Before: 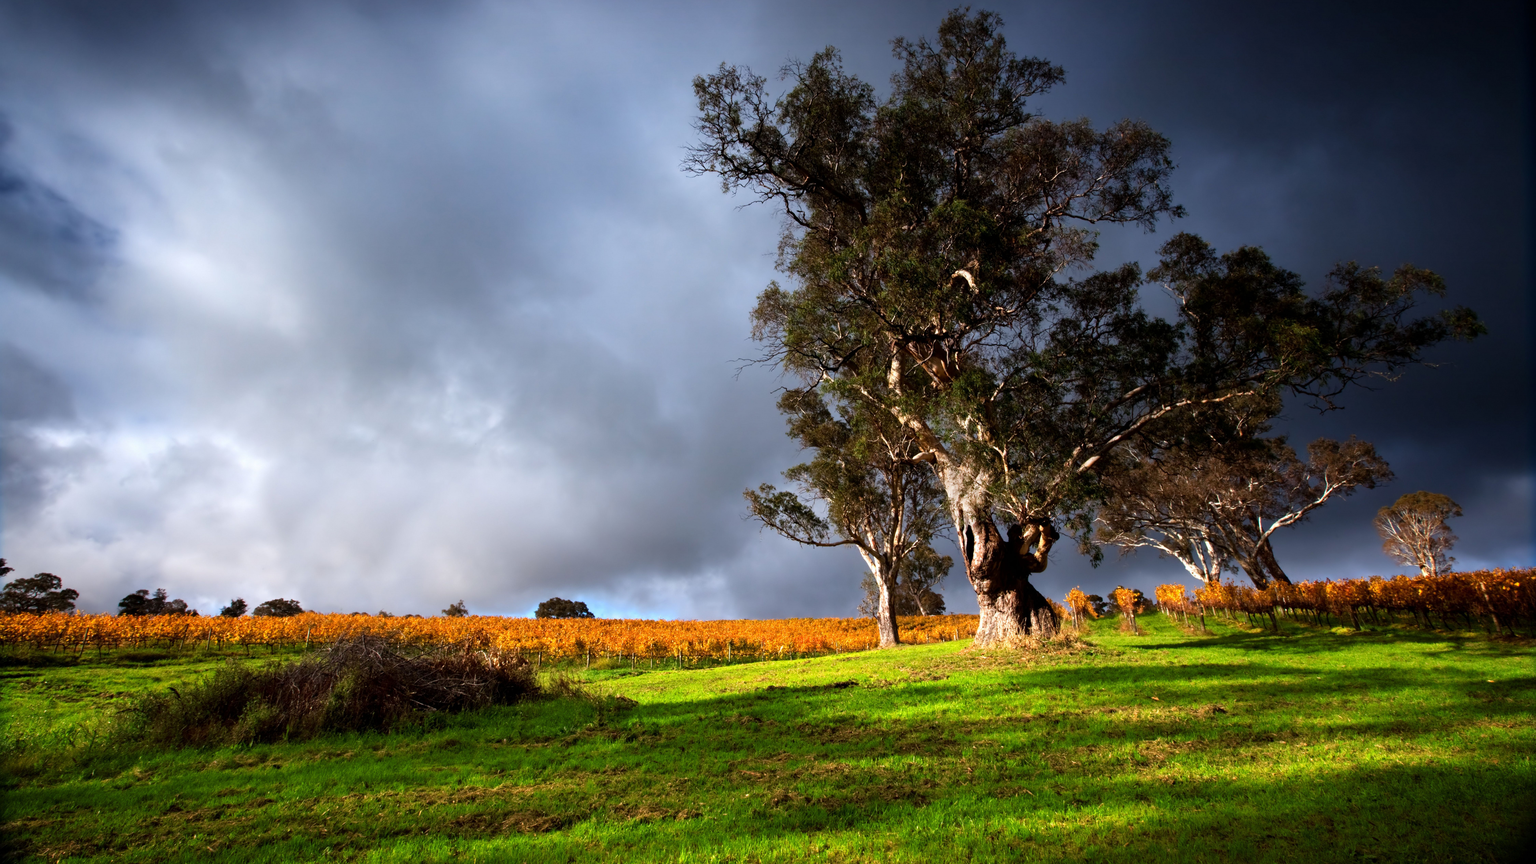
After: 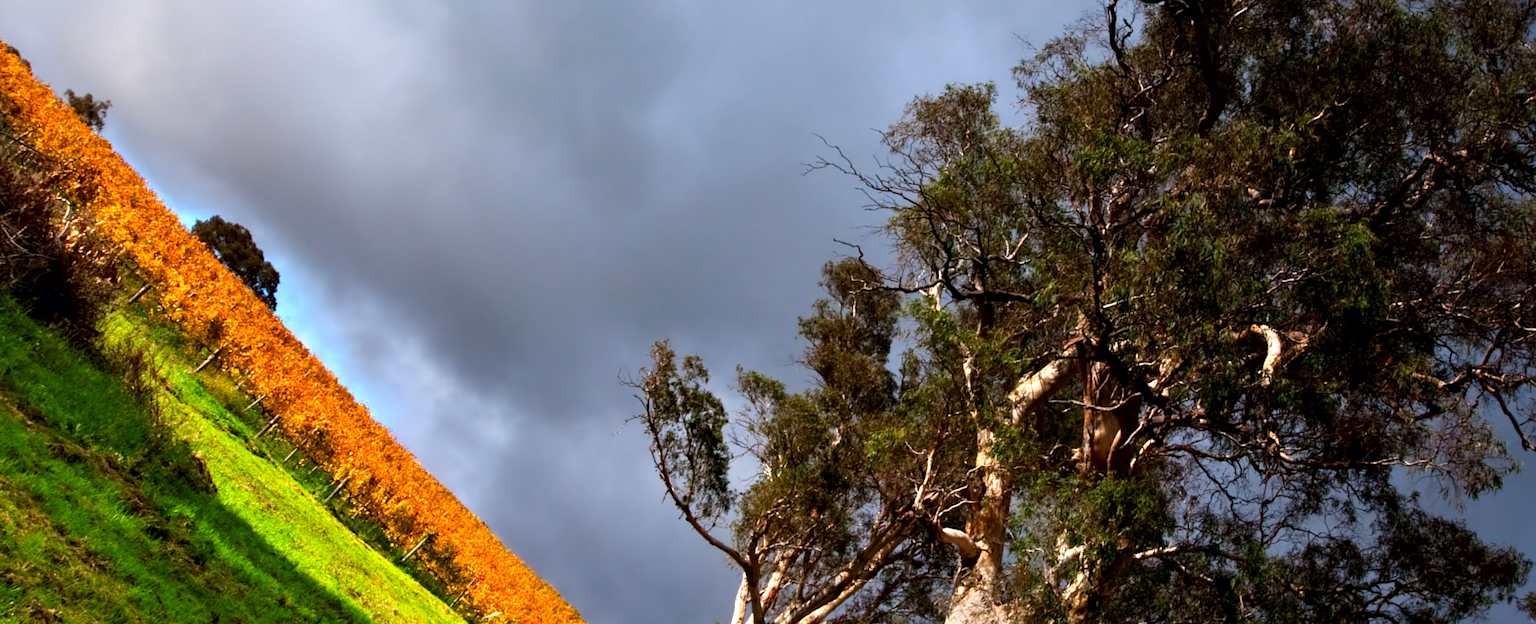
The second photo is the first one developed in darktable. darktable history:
contrast brightness saturation: saturation 0.124
crop and rotate: angle -44.56°, top 16.74%, right 0.961%, bottom 11.667%
contrast equalizer: y [[0.6 ×6], [0.55 ×6], [0 ×6], [0 ×6], [0 ×6]], mix 0.306
